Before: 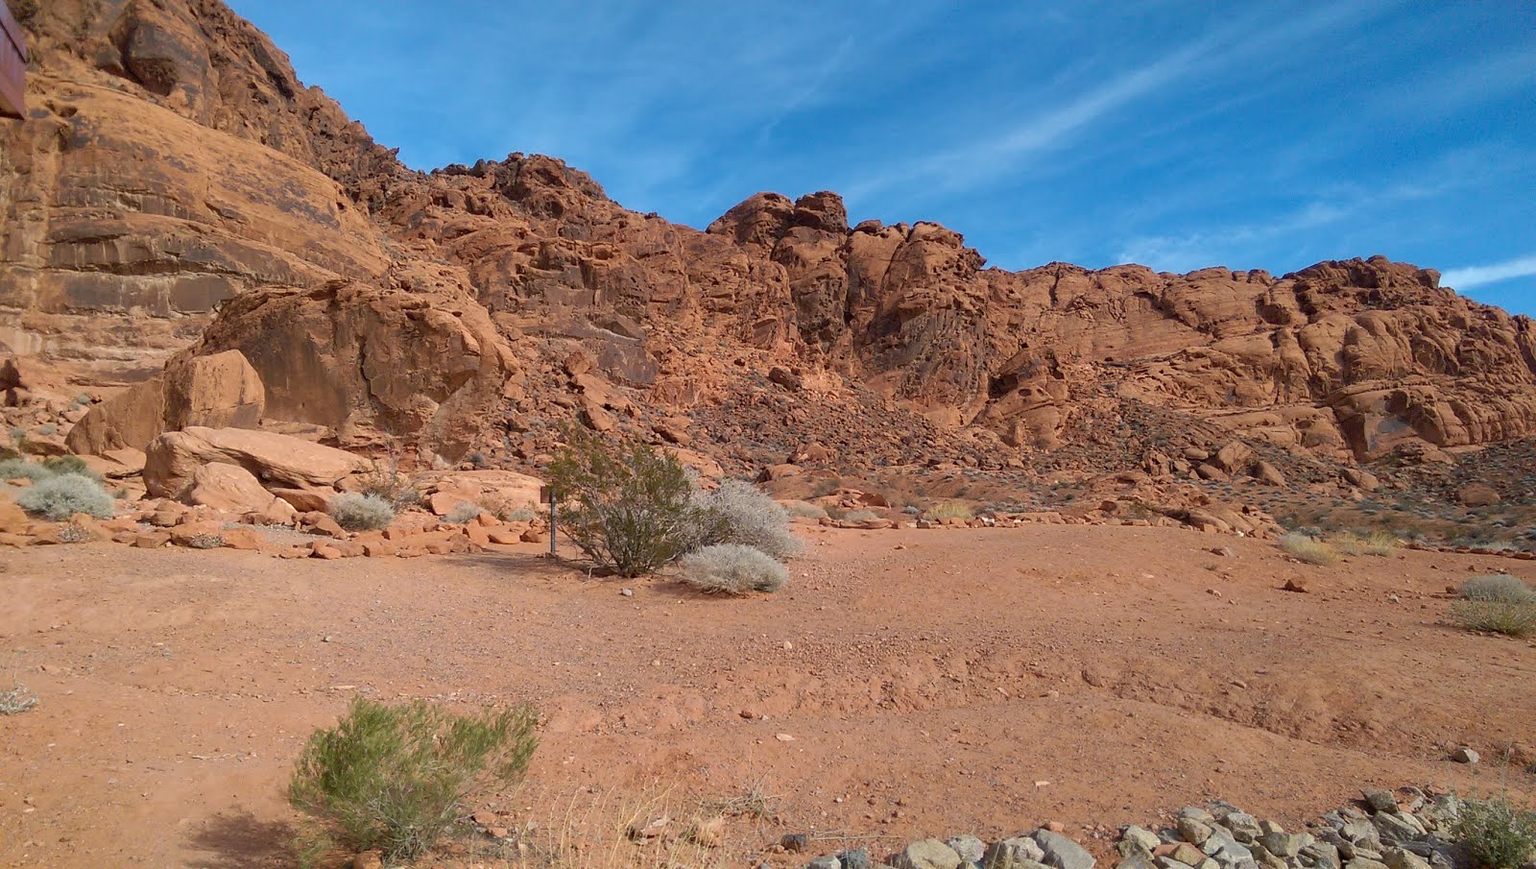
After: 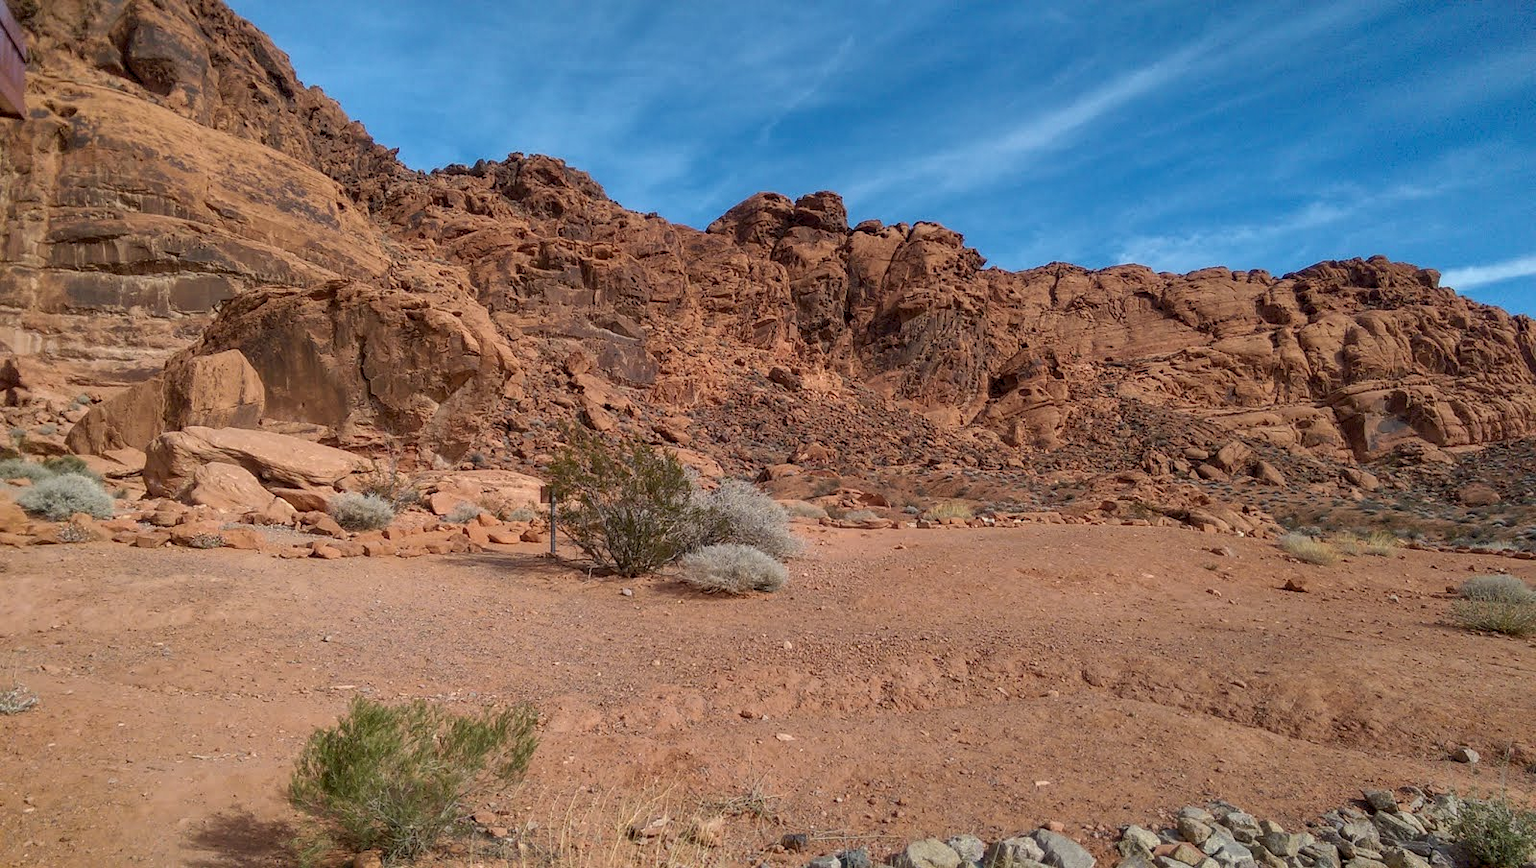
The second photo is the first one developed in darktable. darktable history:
local contrast: highlights 92%, shadows 84%, detail 160%, midtone range 0.2
shadows and highlights: shadows 59.26, soften with gaussian
exposure: exposure -0.208 EV, compensate highlight preservation false
